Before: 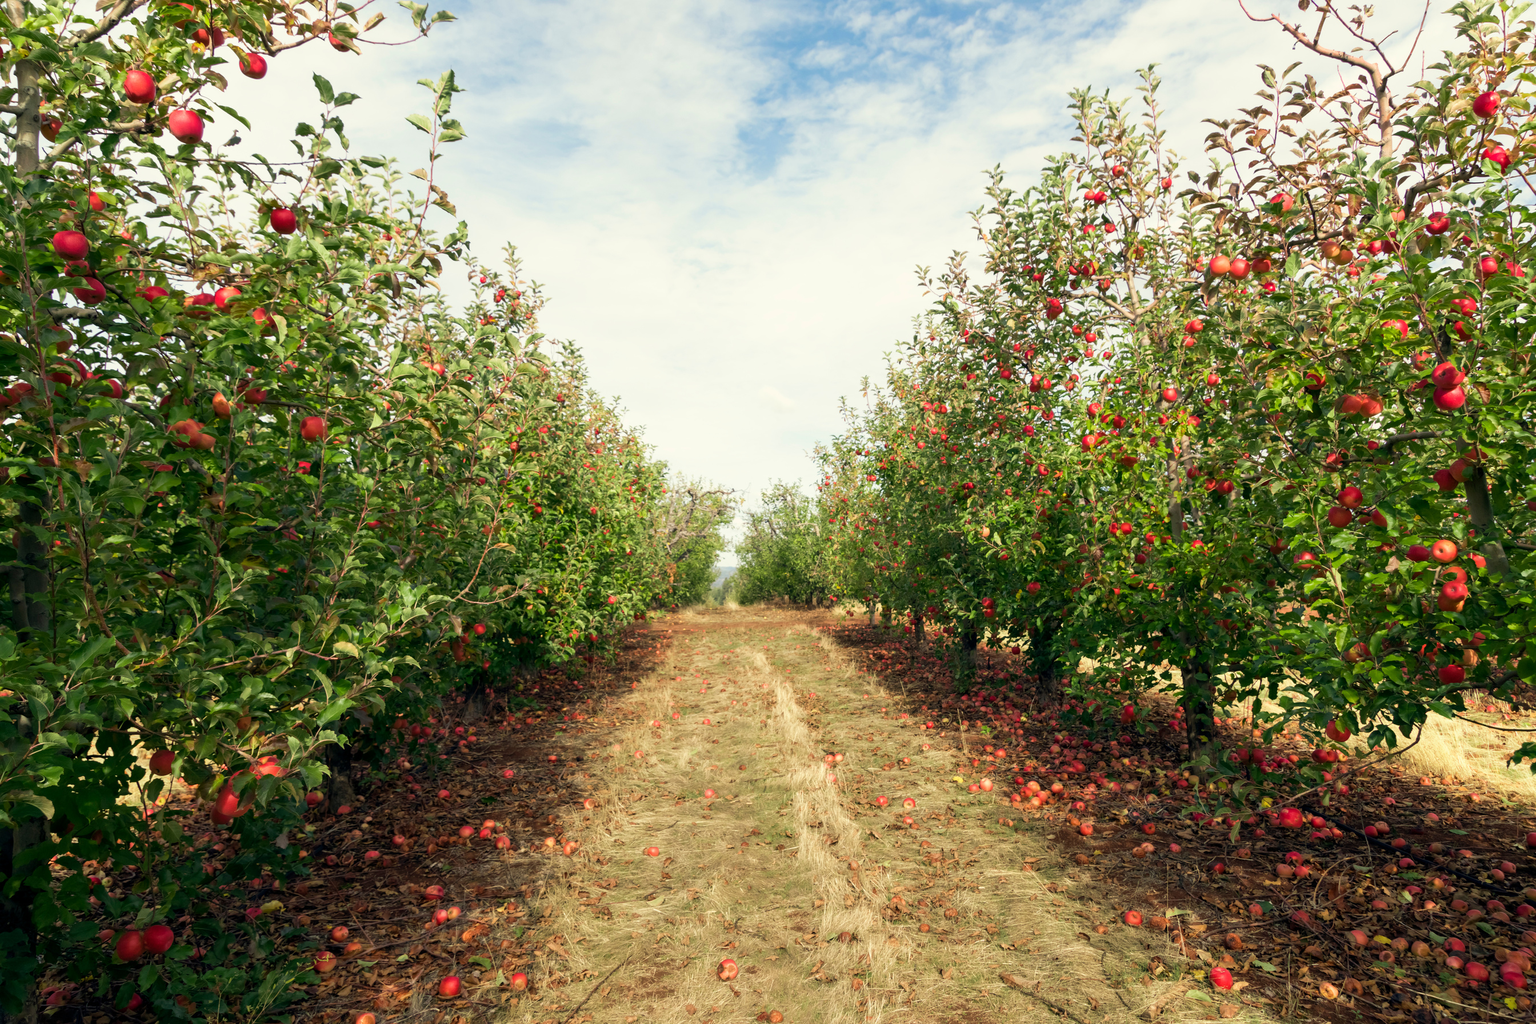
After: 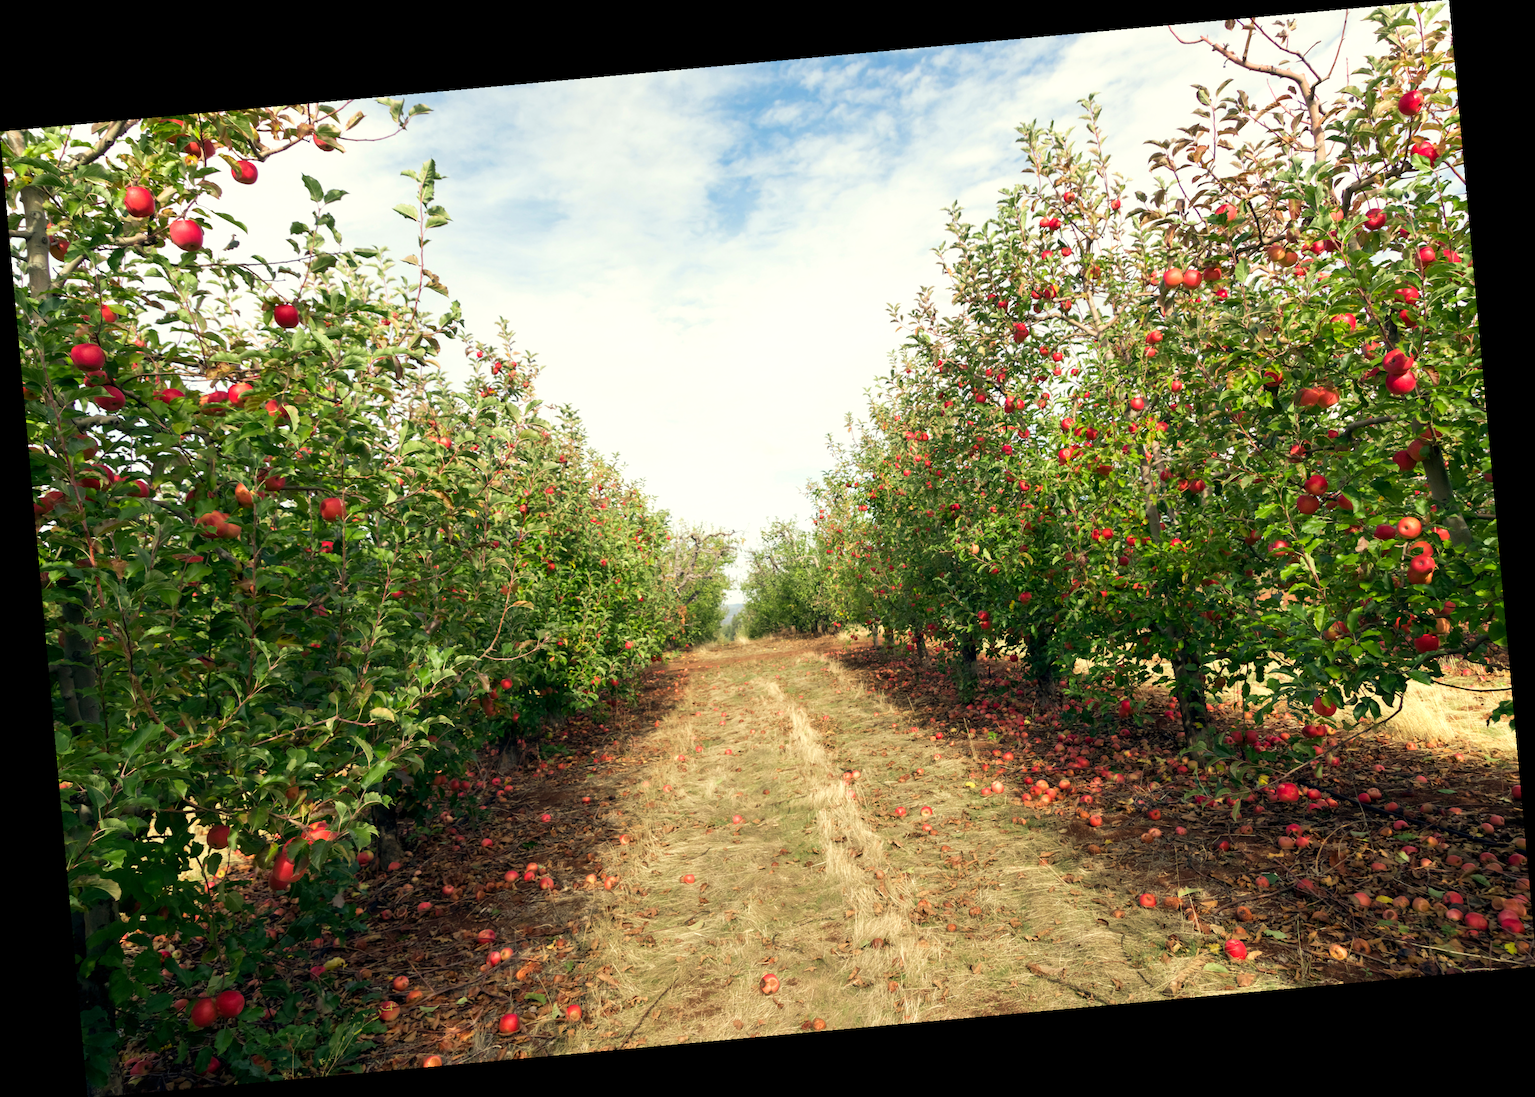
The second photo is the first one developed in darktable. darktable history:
rotate and perspective: rotation -5.2°, automatic cropping off
exposure: exposure 0.161 EV, compensate highlight preservation false
